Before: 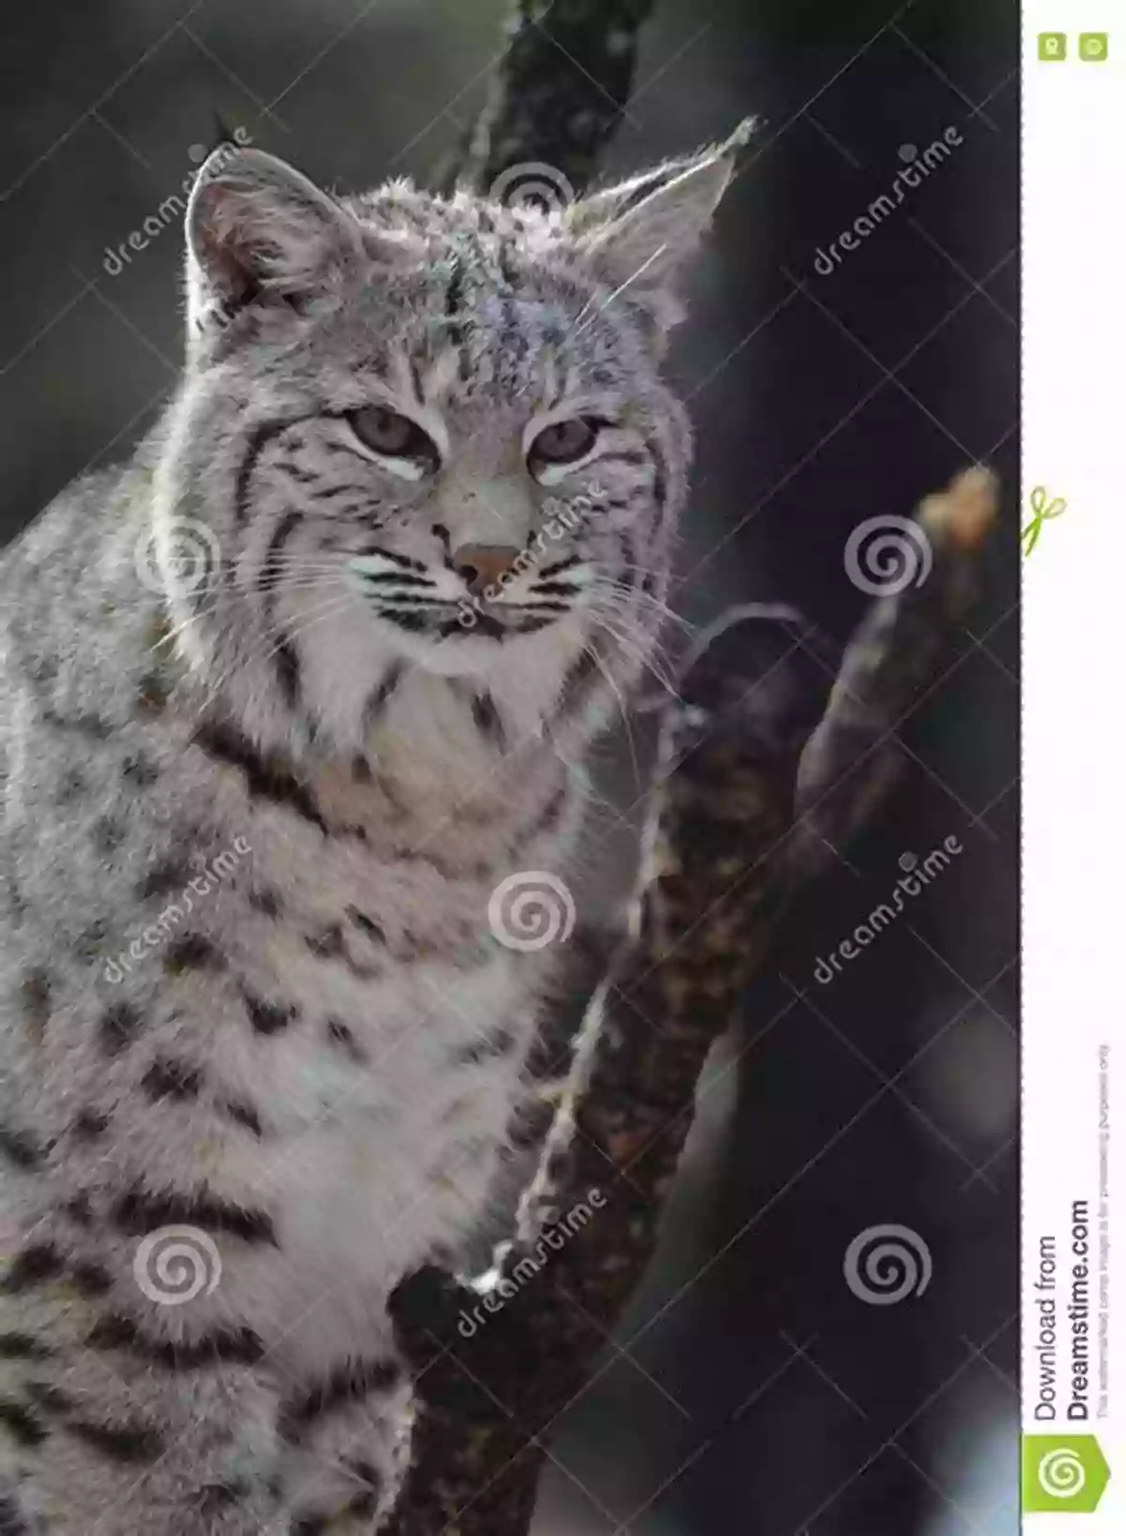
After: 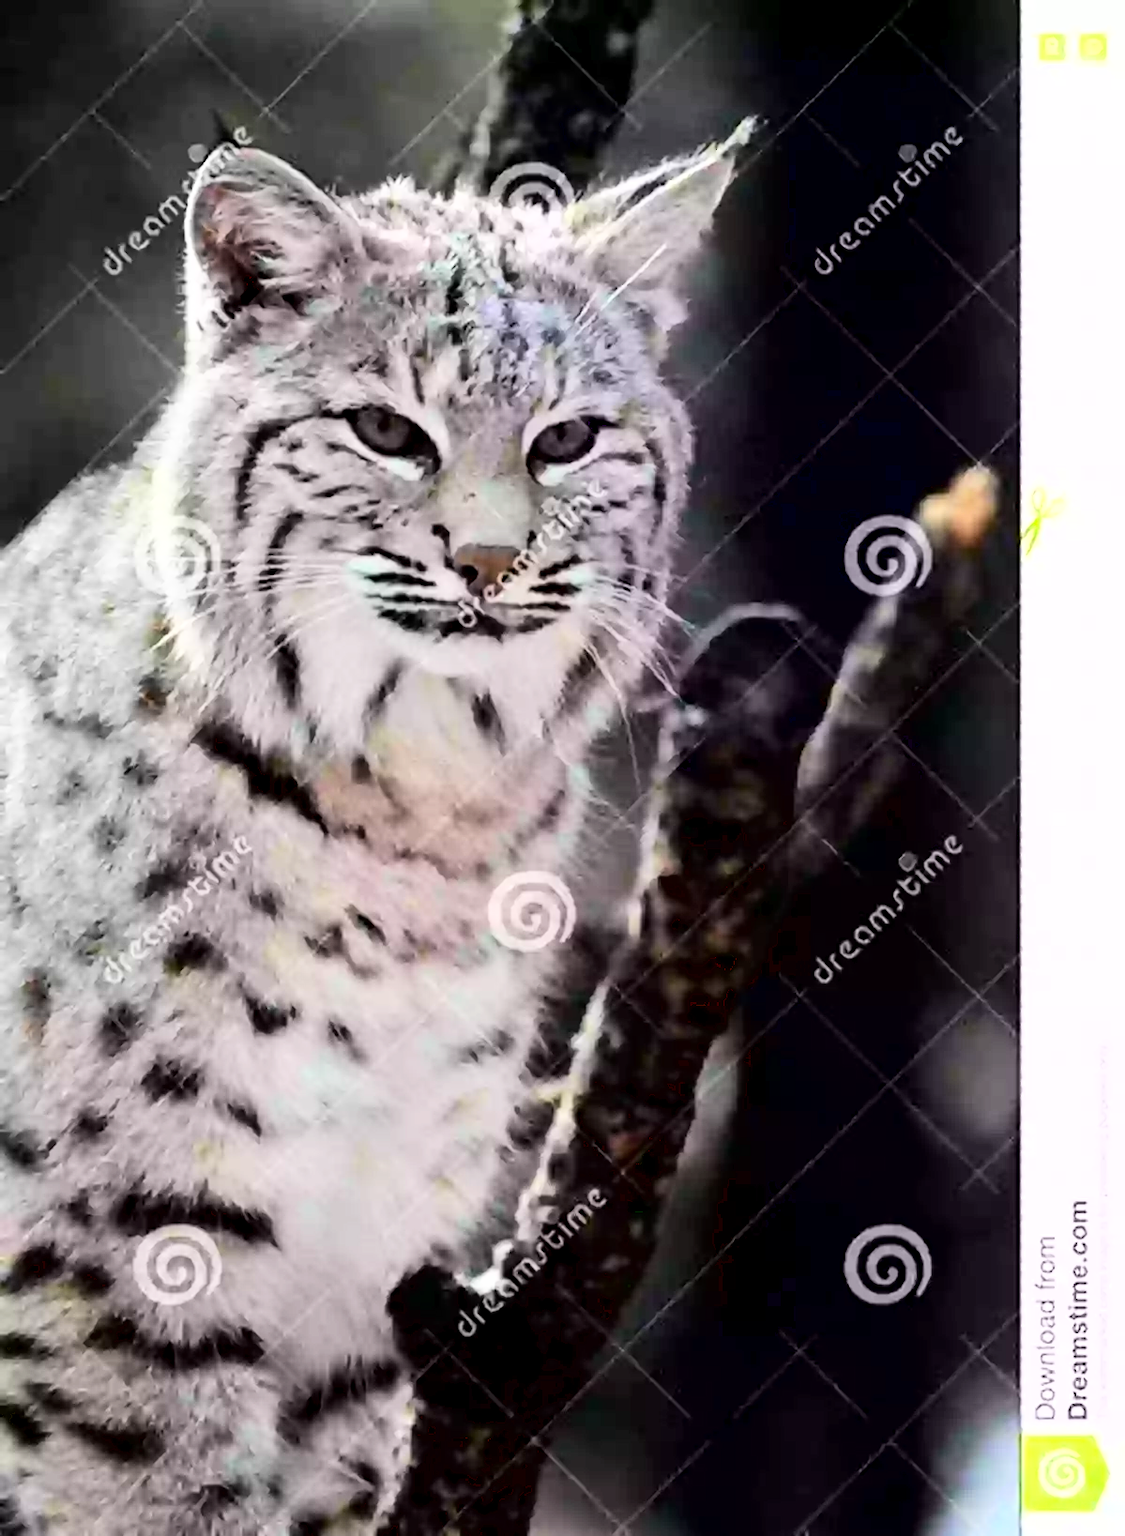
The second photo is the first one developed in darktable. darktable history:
exposure: black level correction 0.011, compensate highlight preservation false
base curve: curves: ch0 [(0, 0) (0.007, 0.004) (0.027, 0.03) (0.046, 0.07) (0.207, 0.54) (0.442, 0.872) (0.673, 0.972) (1, 1)], preserve colors average RGB
